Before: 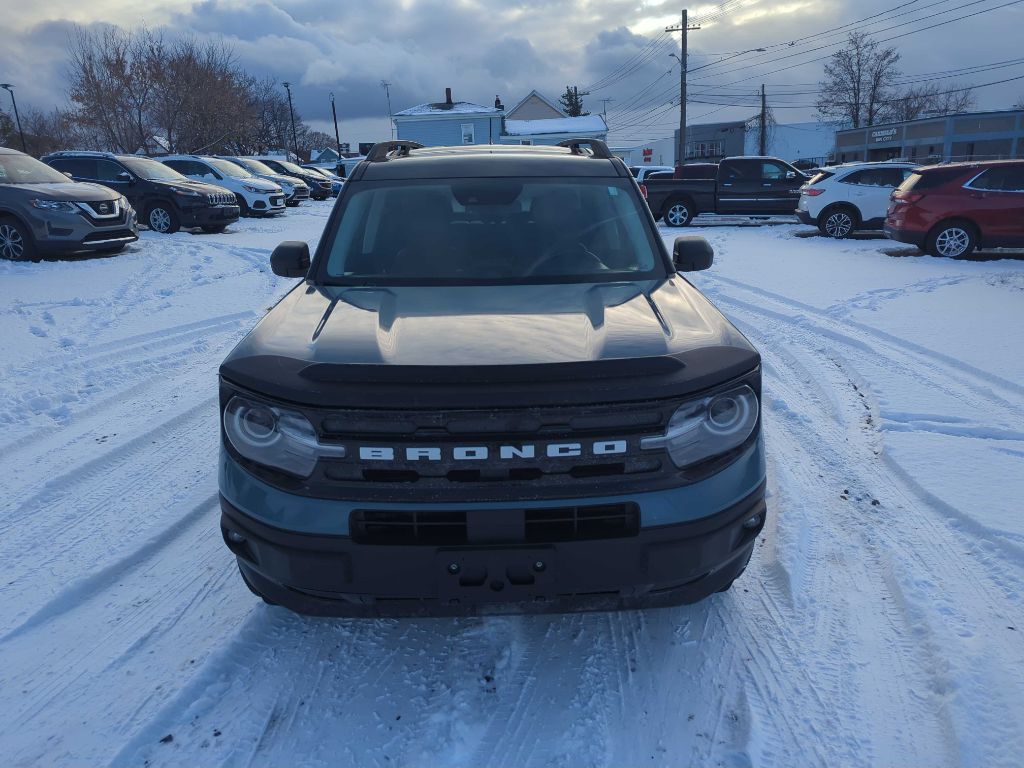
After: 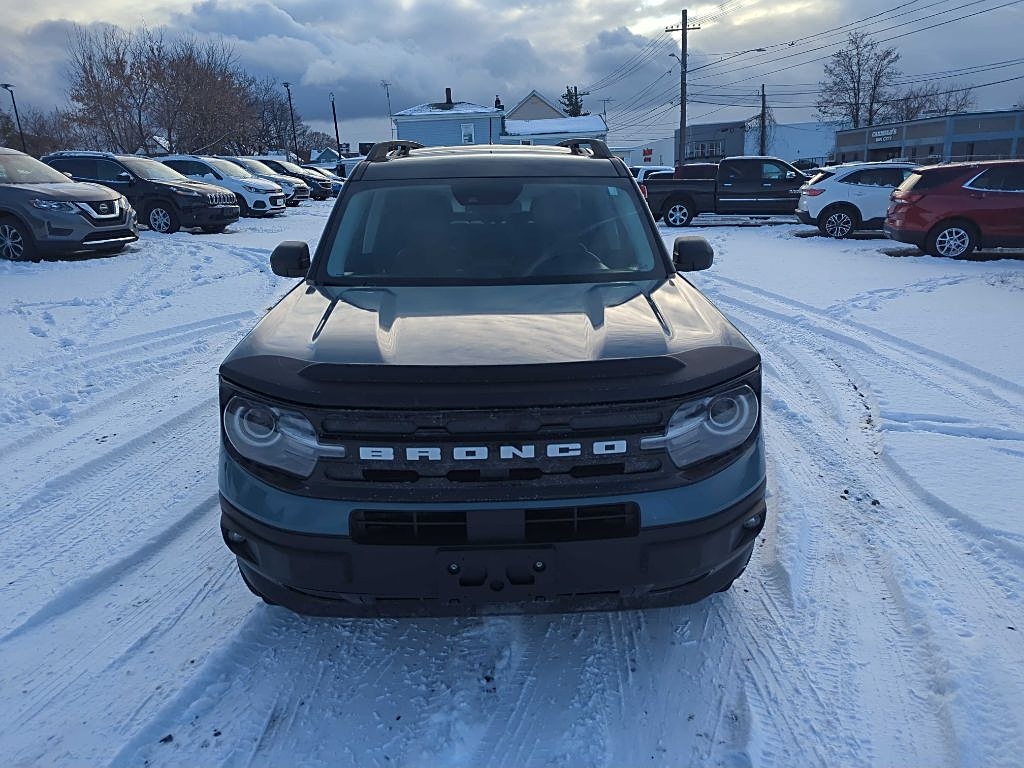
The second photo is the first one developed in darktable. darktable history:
shadows and highlights: shadows 0, highlights 40
sharpen: on, module defaults
white balance: emerald 1
